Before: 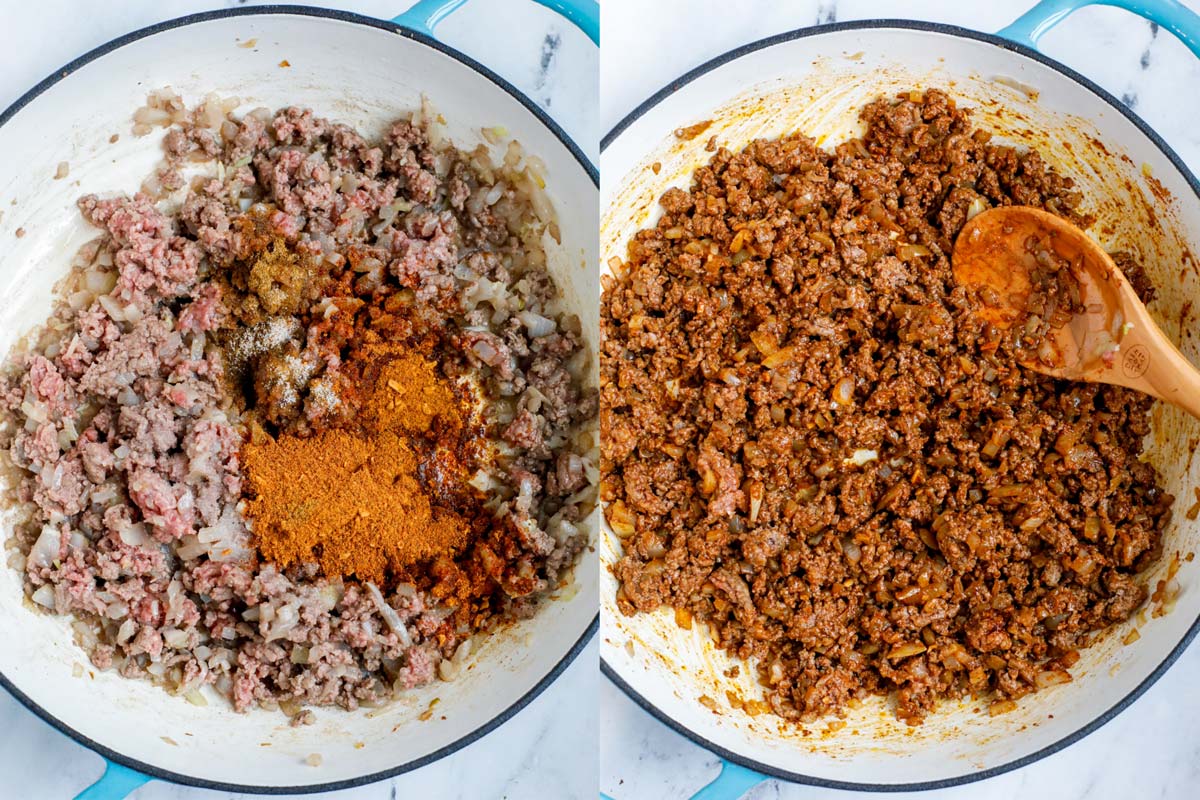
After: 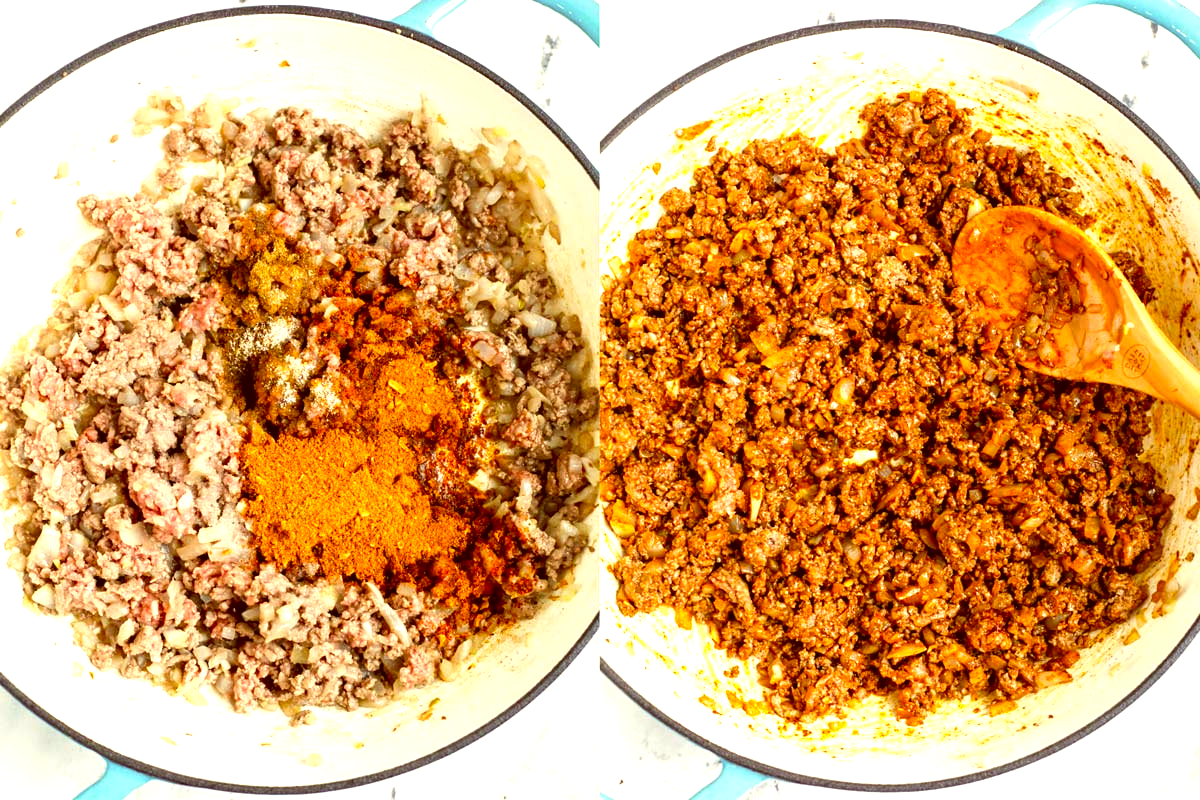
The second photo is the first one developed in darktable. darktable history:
exposure: exposure 1 EV, compensate highlight preservation false
color correction: highlights a* 1.12, highlights b* 24.26, shadows a* 15.58, shadows b* 24.26
